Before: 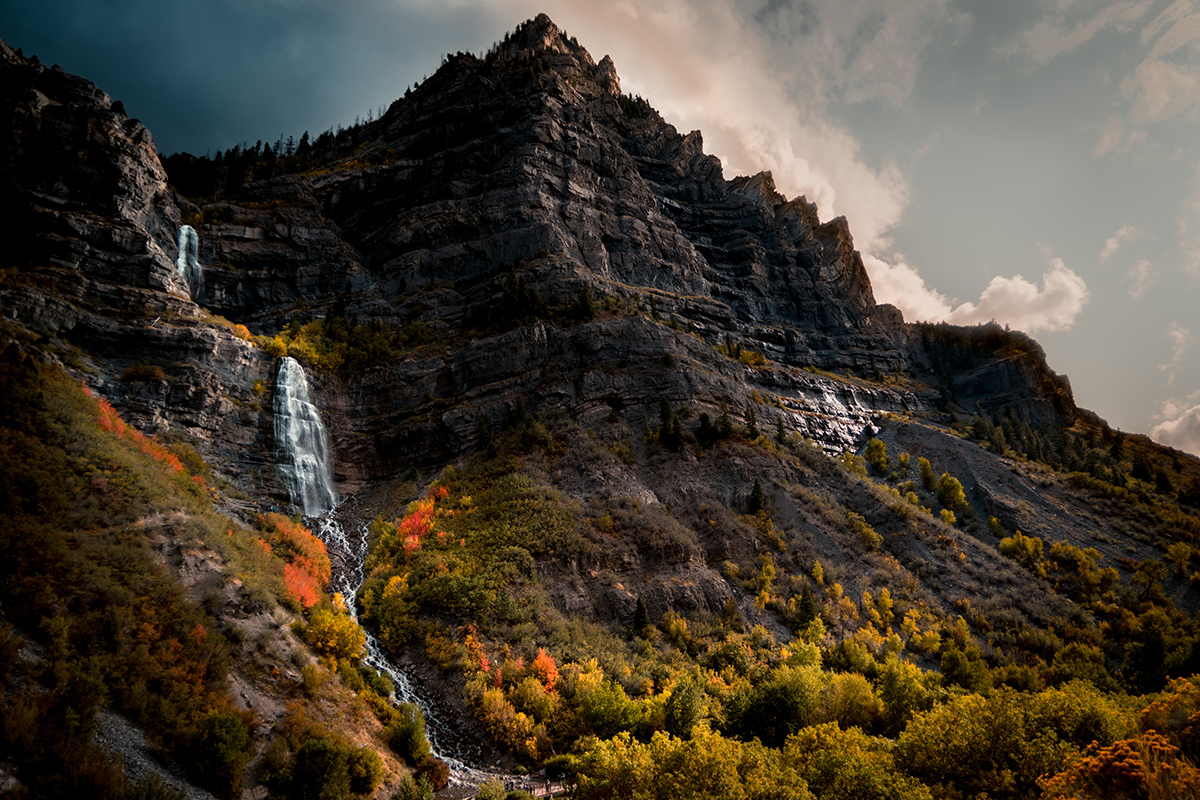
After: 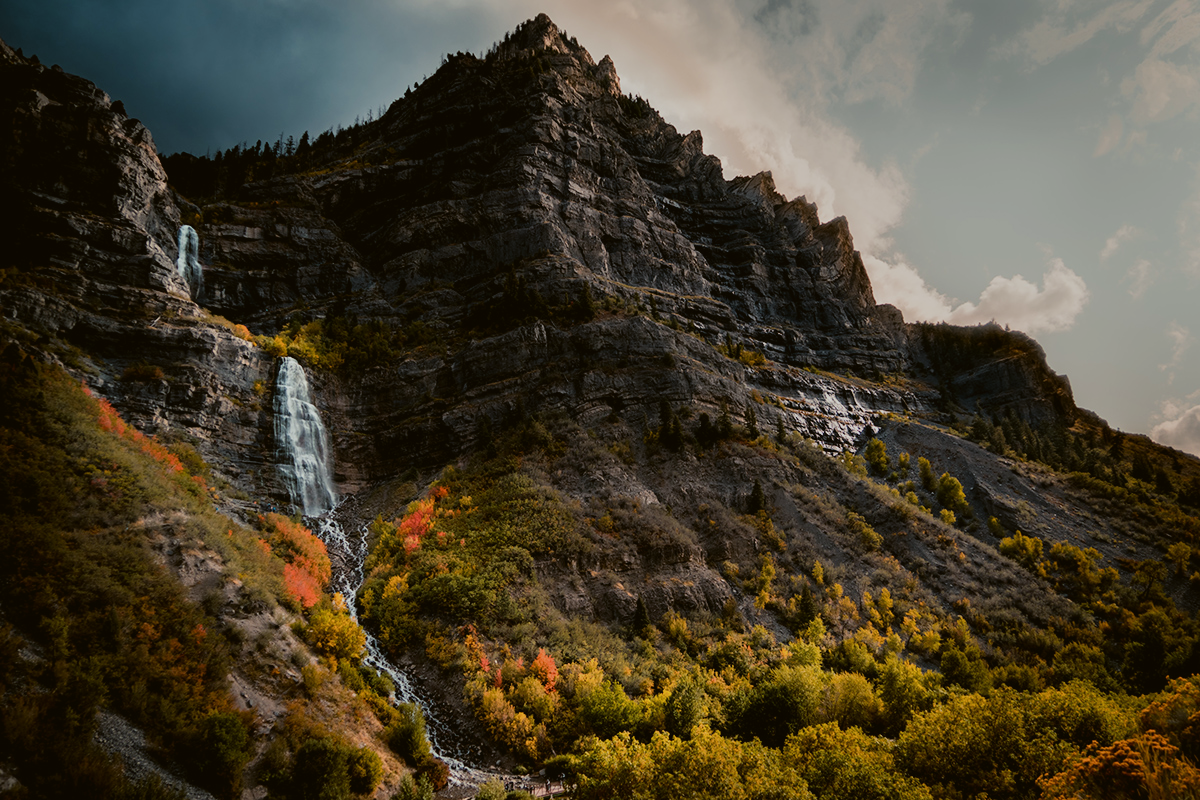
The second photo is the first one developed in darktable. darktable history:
color balance: lift [1.004, 1.002, 1.002, 0.998], gamma [1, 1.007, 1.002, 0.993], gain [1, 0.977, 1.013, 1.023], contrast -3.64%
exposure: black level correction 0, compensate exposure bias true, compensate highlight preservation false
filmic rgb: black relative exposure -16 EV, white relative exposure 4.97 EV, hardness 6.25
